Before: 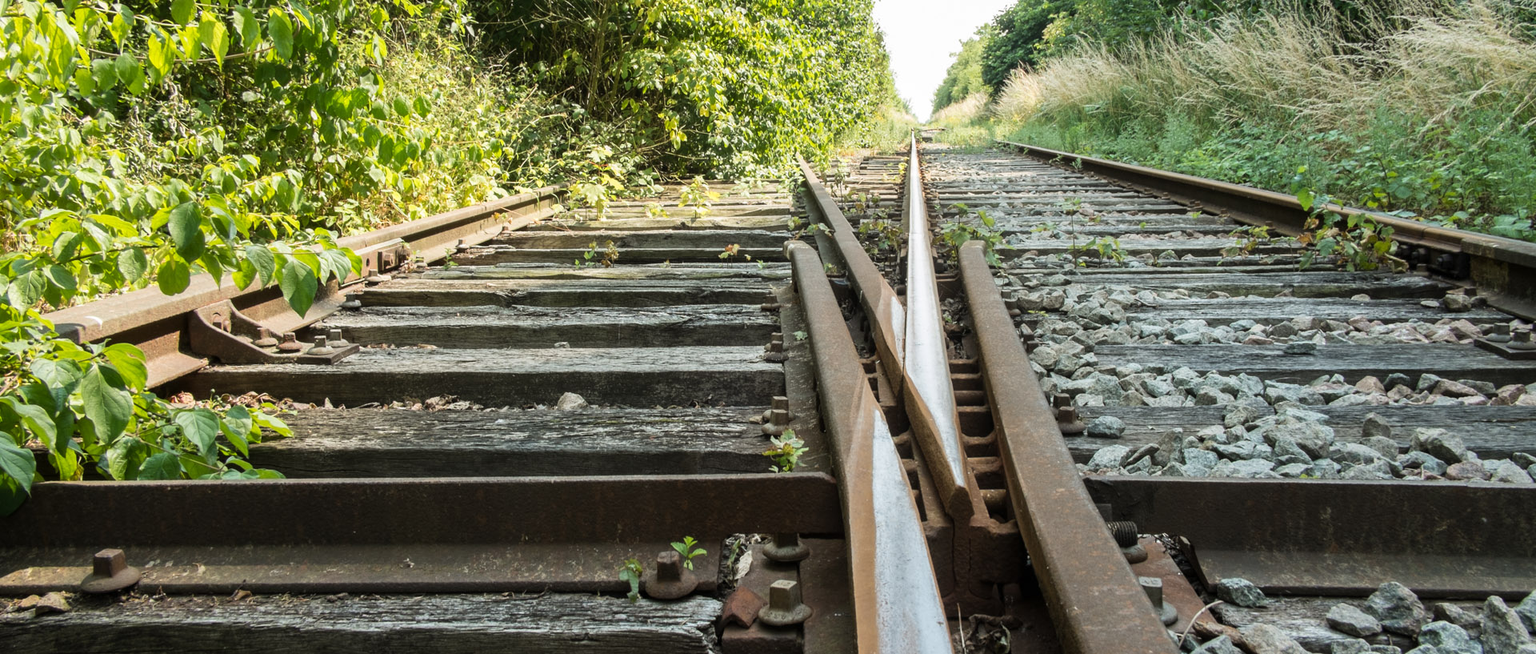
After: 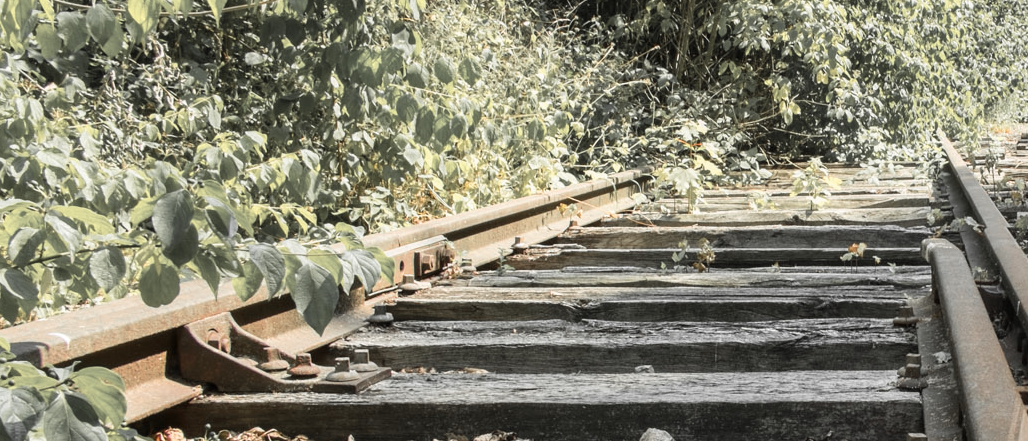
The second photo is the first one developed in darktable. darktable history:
color zones: curves: ch0 [(0, 0.447) (0.184, 0.543) (0.323, 0.476) (0.429, 0.445) (0.571, 0.443) (0.714, 0.451) (0.857, 0.452) (1, 0.447)]; ch1 [(0, 0.464) (0.176, 0.46) (0.287, 0.177) (0.429, 0.002) (0.571, 0) (0.714, 0) (0.857, 0) (1, 0.464)]
crop and rotate: left 3.068%, top 7.656%, right 43.346%, bottom 38.35%
levels: mode automatic
